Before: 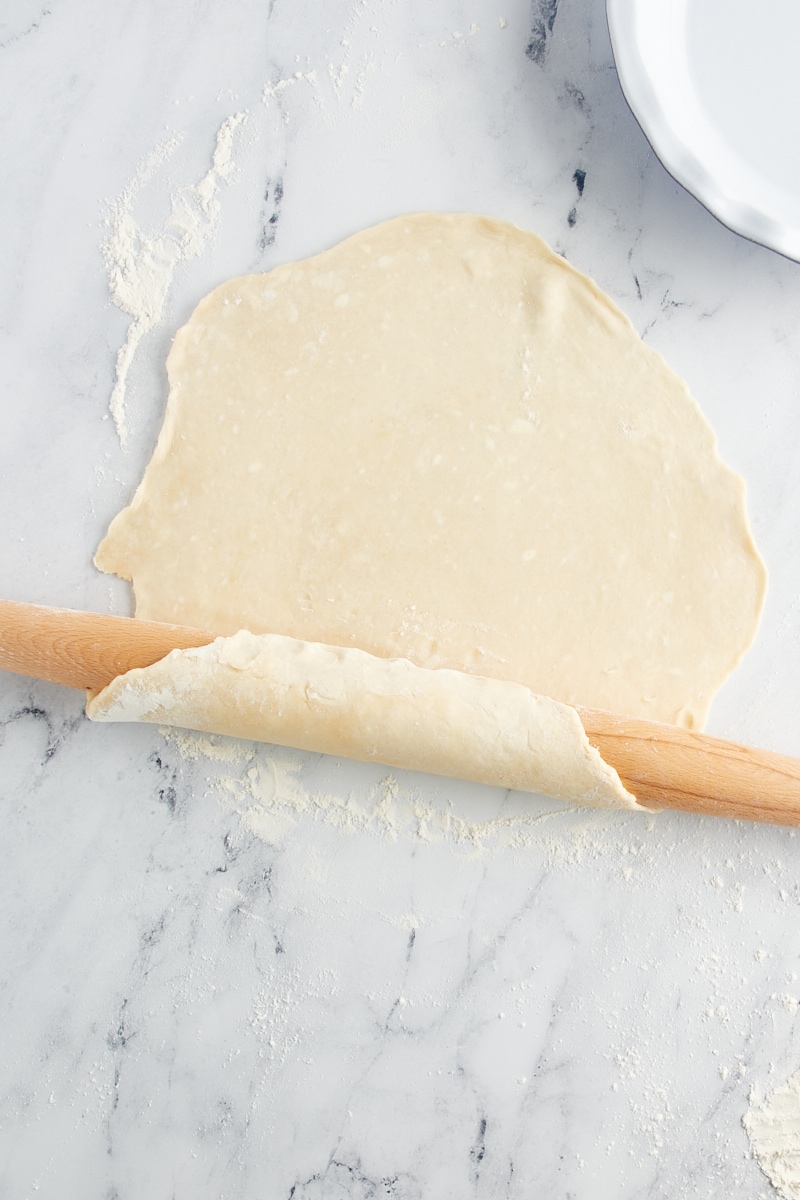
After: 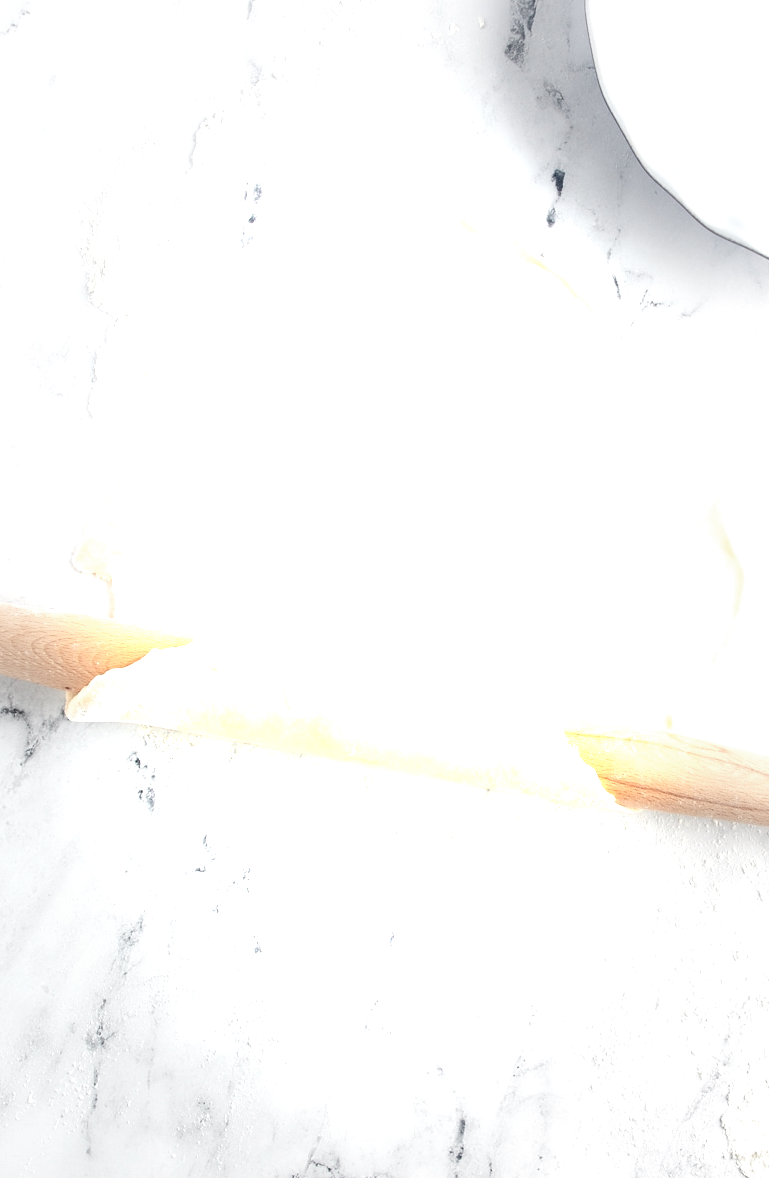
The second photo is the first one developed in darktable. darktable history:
vignetting: fall-off start 48.15%, automatic ratio true, width/height ratio 1.282, dithering 8-bit output, unbound false
exposure: black level correction 0, exposure 1.504 EV, compensate exposure bias true, compensate highlight preservation false
crop and rotate: left 2.686%, right 1.089%, bottom 1.828%
